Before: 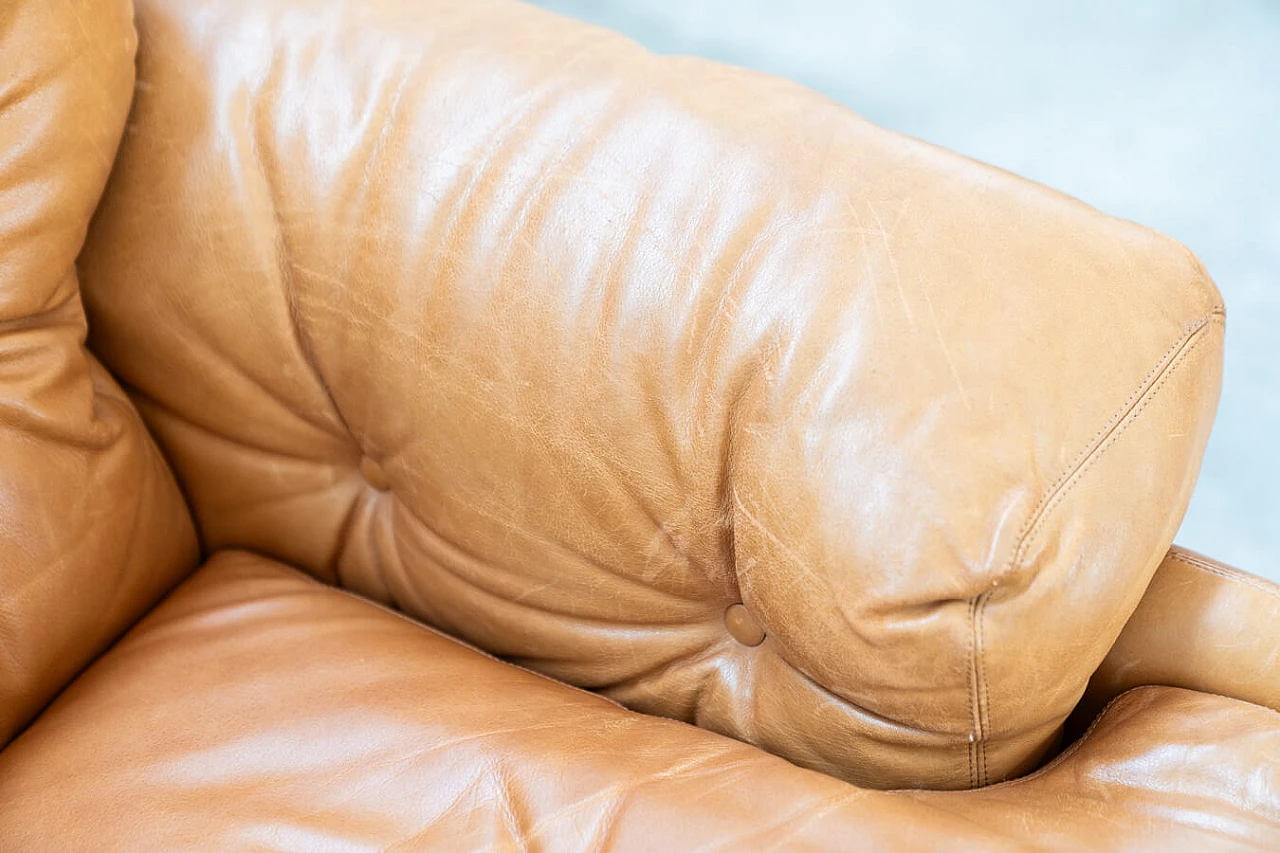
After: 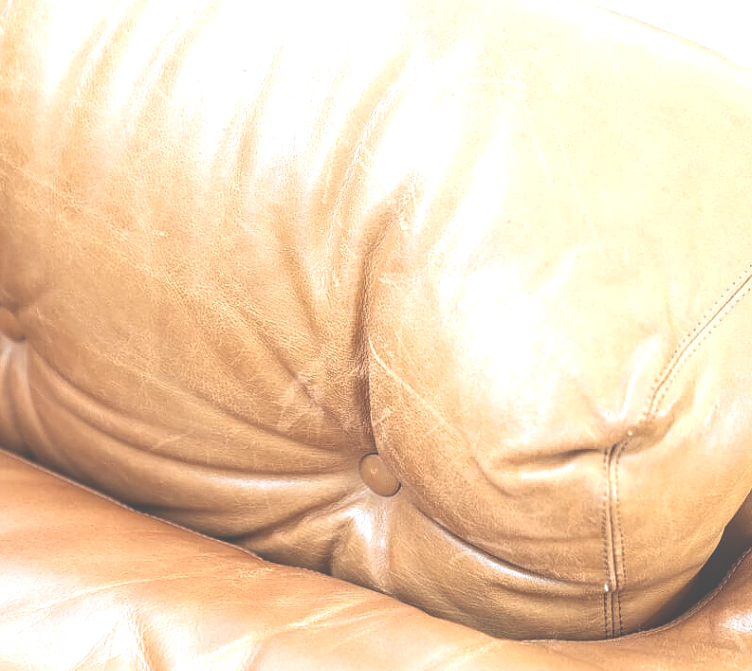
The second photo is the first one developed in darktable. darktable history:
crop and rotate: left 28.571%, top 17.715%, right 12.677%, bottom 3.605%
local contrast: on, module defaults
exposure: black level correction -0.07, exposure 0.5 EV, compensate exposure bias true, compensate highlight preservation false
